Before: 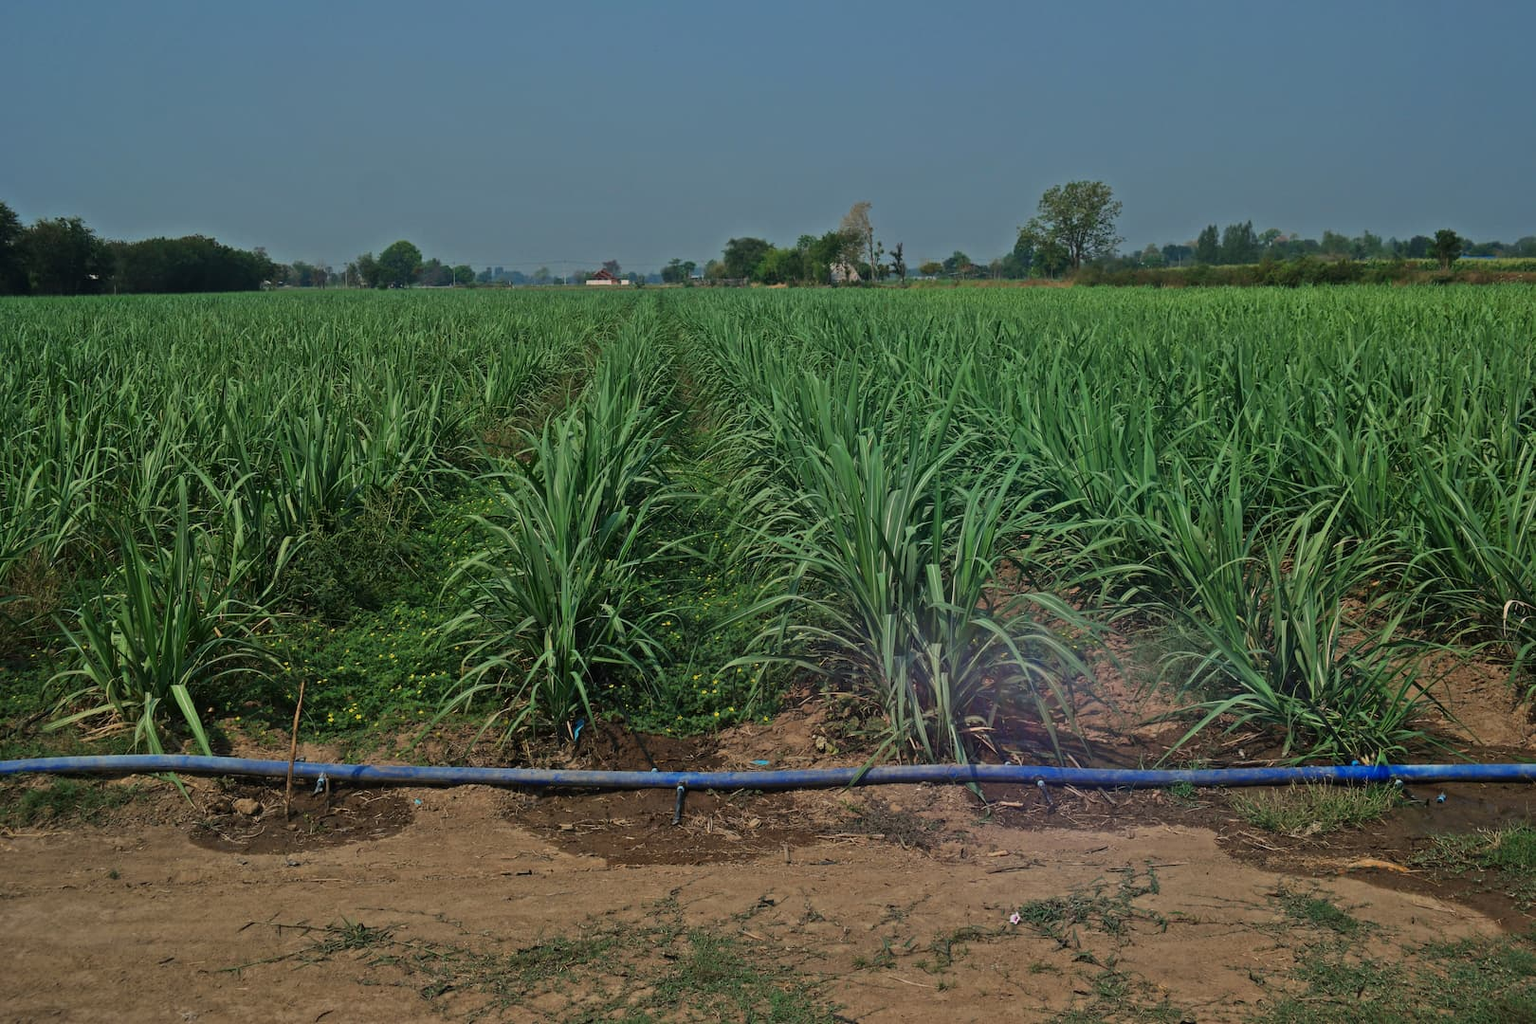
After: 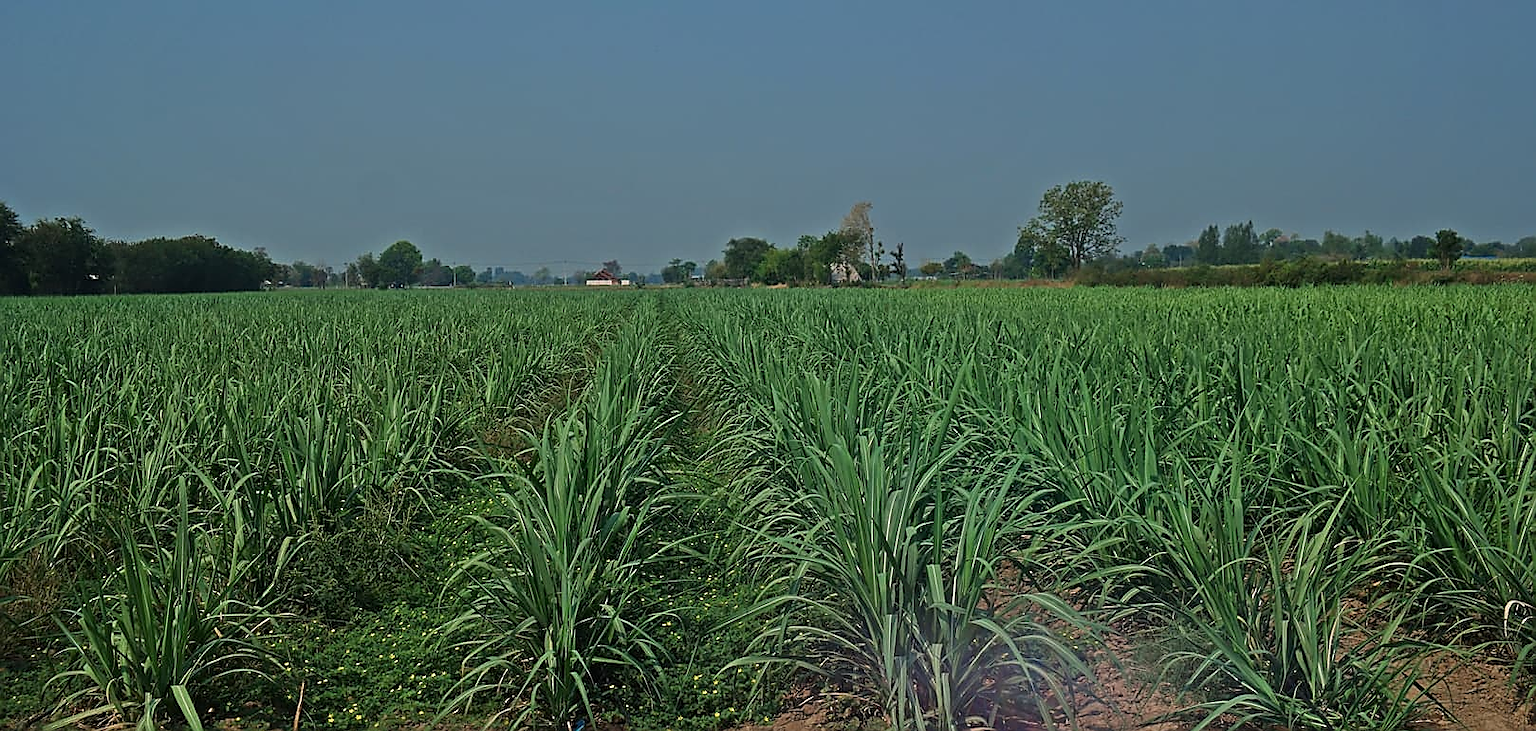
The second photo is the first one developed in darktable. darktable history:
crop: bottom 28.576%
sharpen: radius 1.4, amount 1.25, threshold 0.7
